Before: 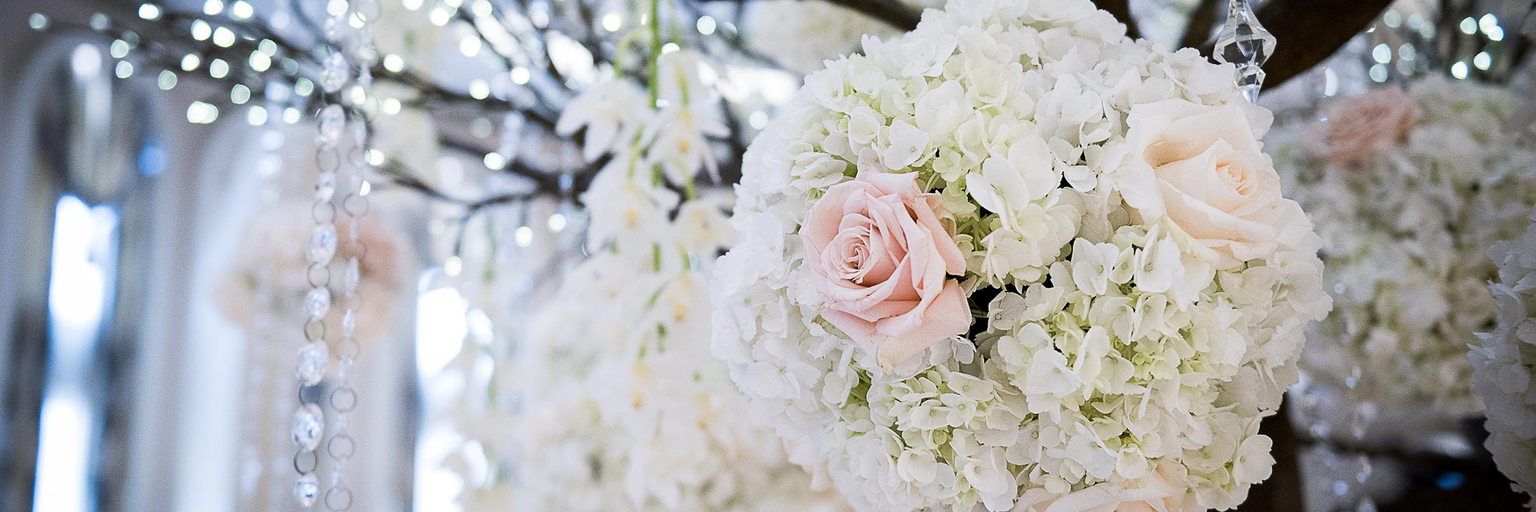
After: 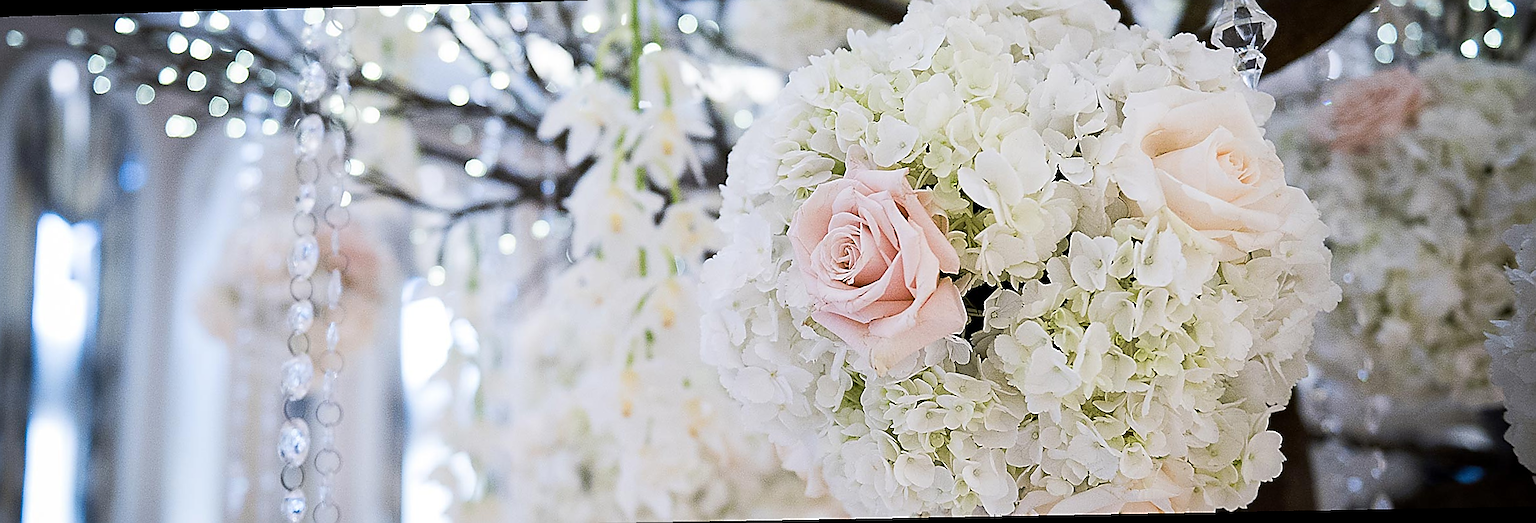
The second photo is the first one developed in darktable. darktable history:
rotate and perspective: rotation -1.32°, lens shift (horizontal) -0.031, crop left 0.015, crop right 0.985, crop top 0.047, crop bottom 0.982
sharpen: radius 1.4, amount 1.25, threshold 0.7
